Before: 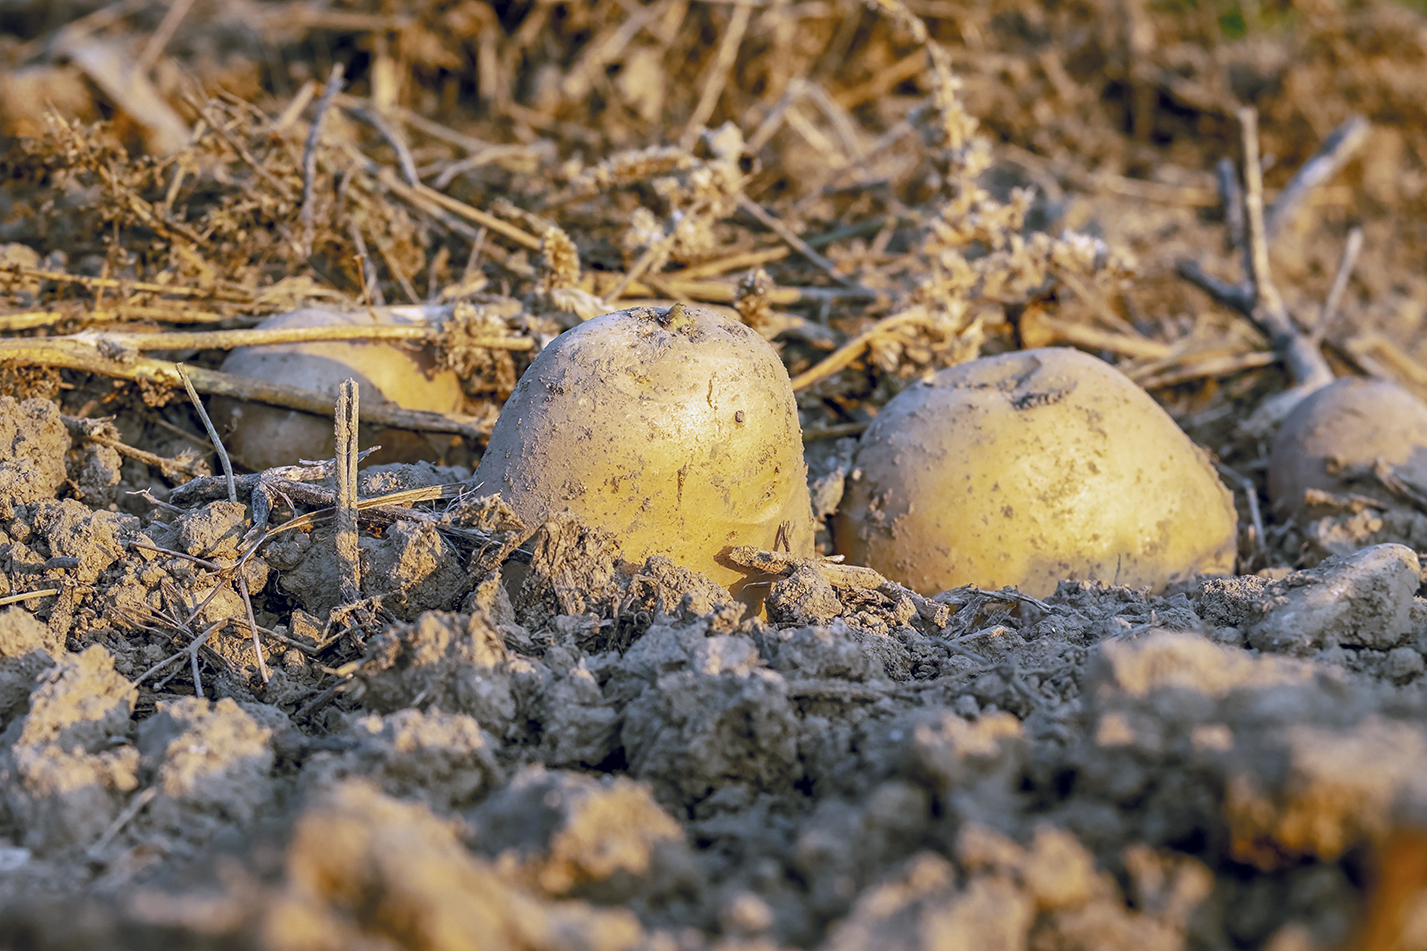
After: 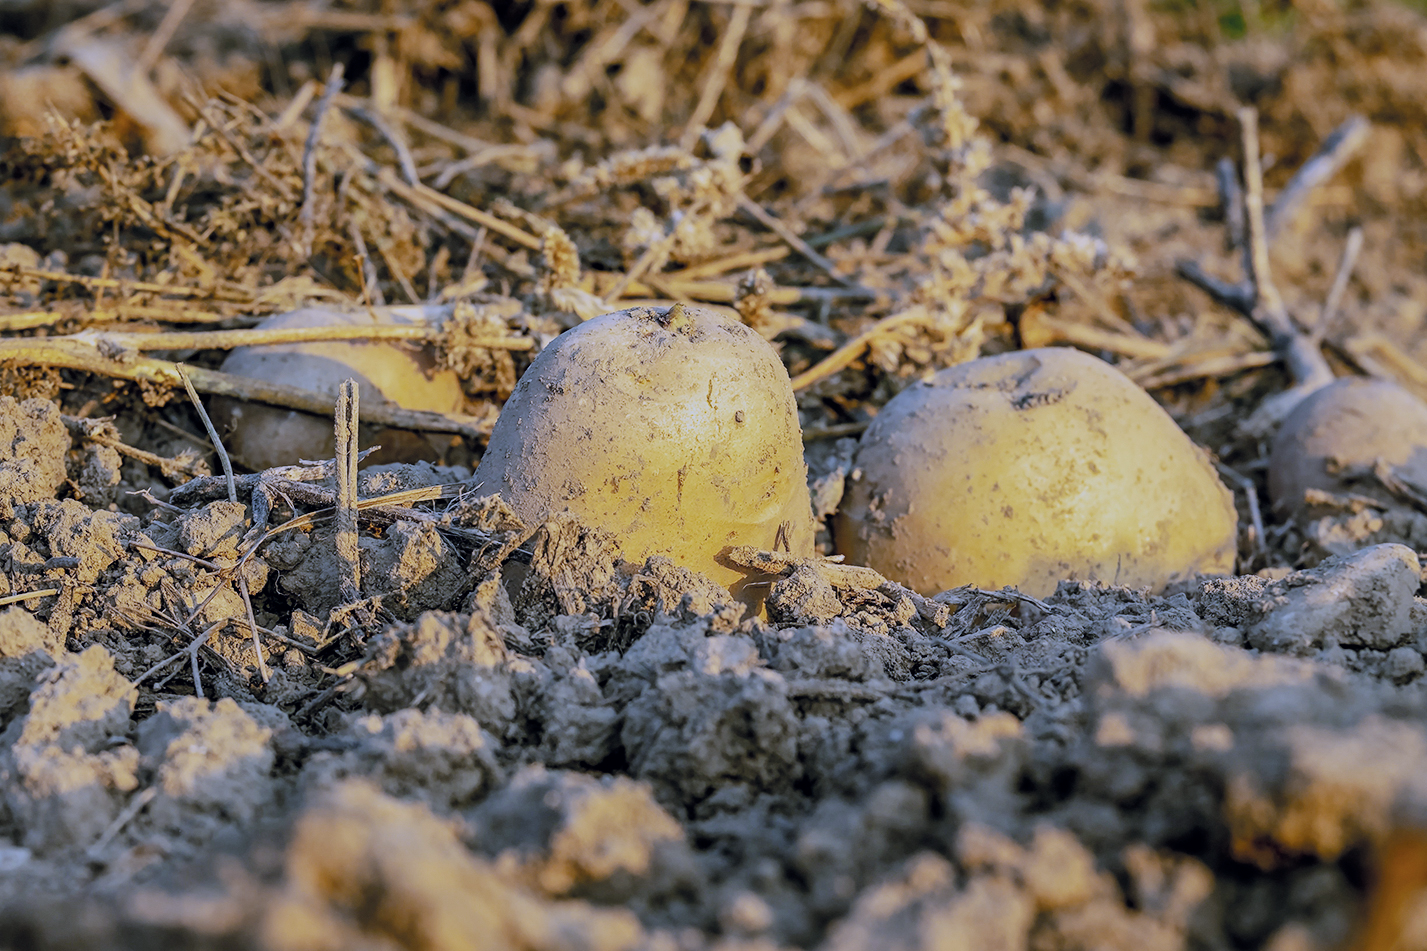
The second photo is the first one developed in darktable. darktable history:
white balance: red 0.974, blue 1.044
filmic rgb: black relative exposure -7.65 EV, white relative exposure 4.56 EV, hardness 3.61, color science v6 (2022)
